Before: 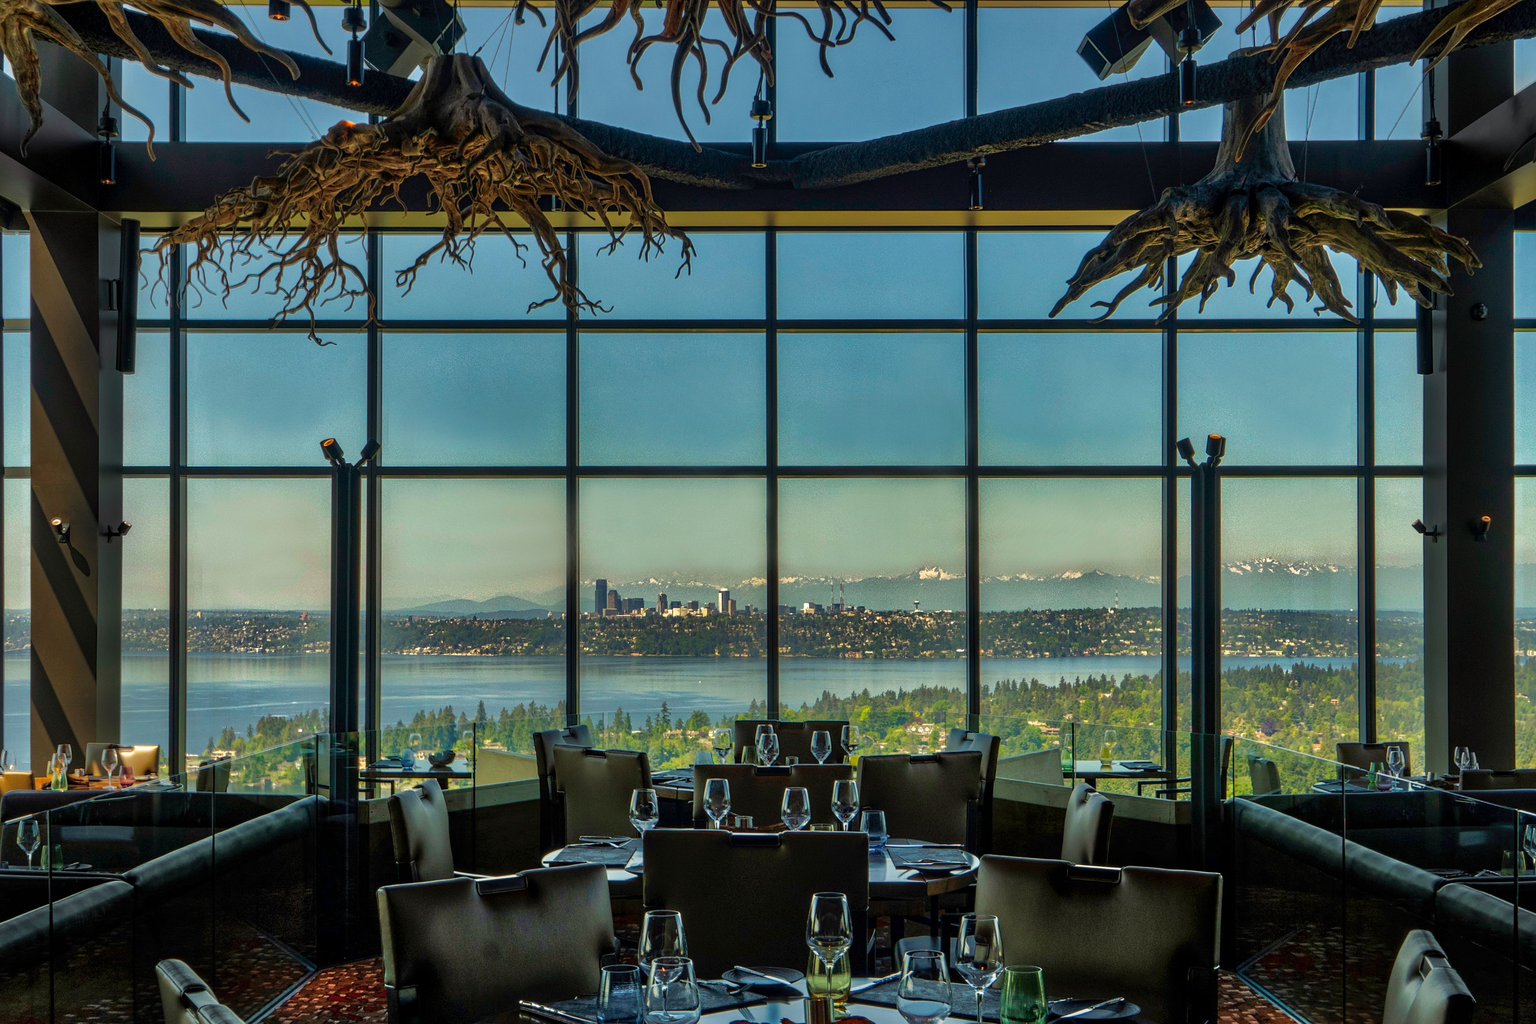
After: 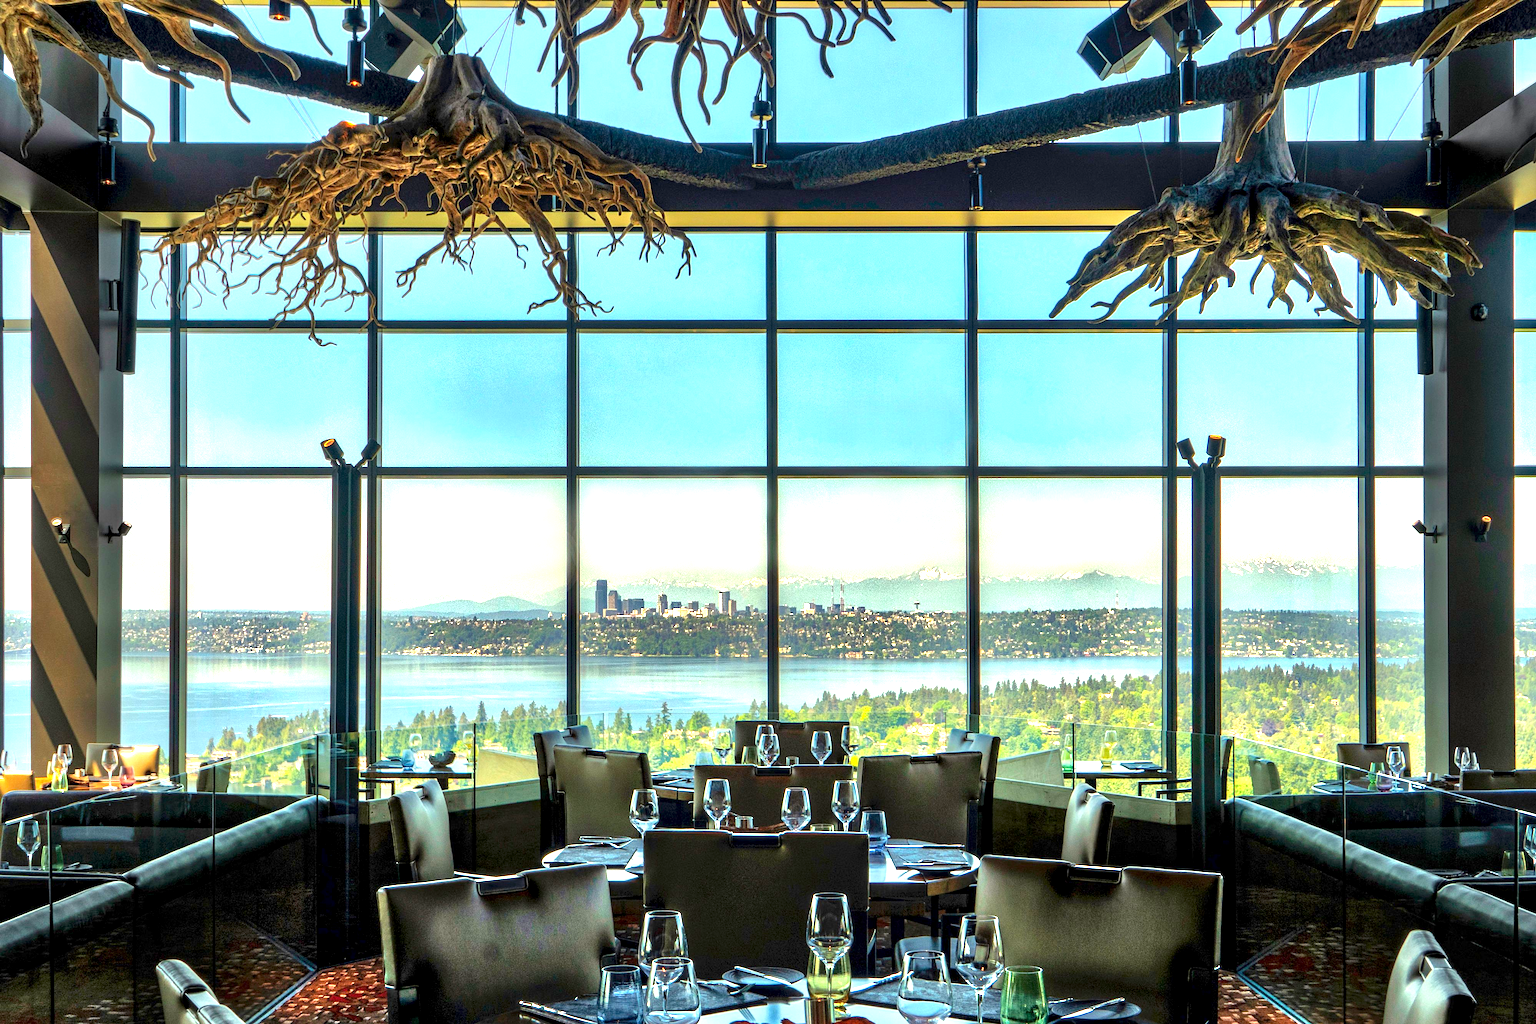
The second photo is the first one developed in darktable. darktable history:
exposure: black level correction 0.001, exposure 1.83 EV, compensate exposure bias true, compensate highlight preservation false
